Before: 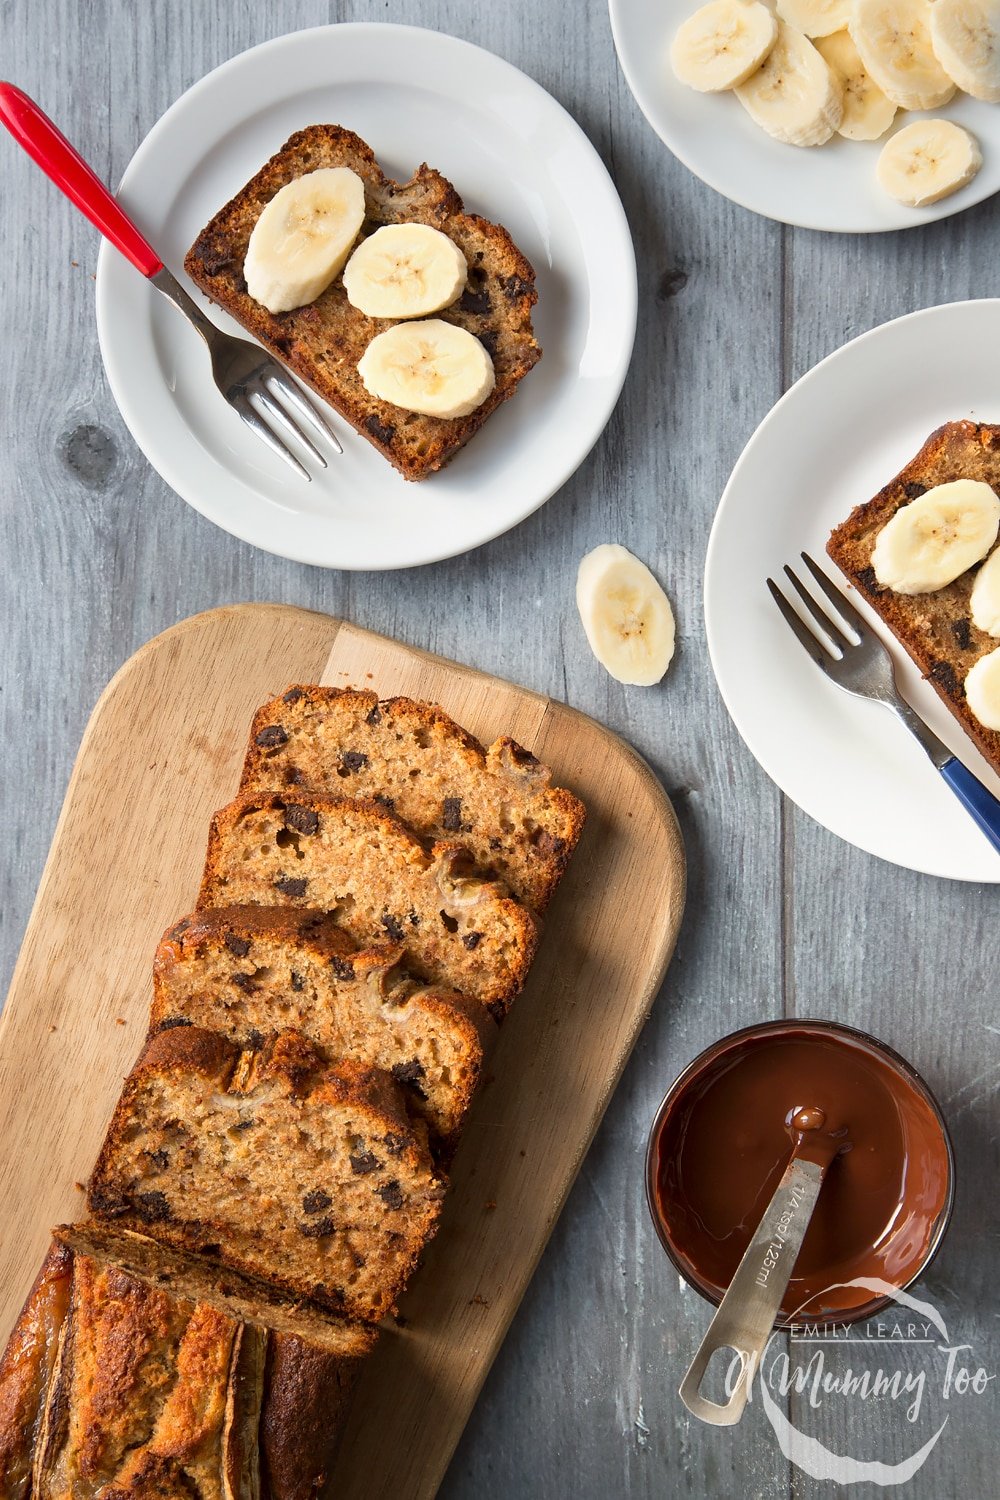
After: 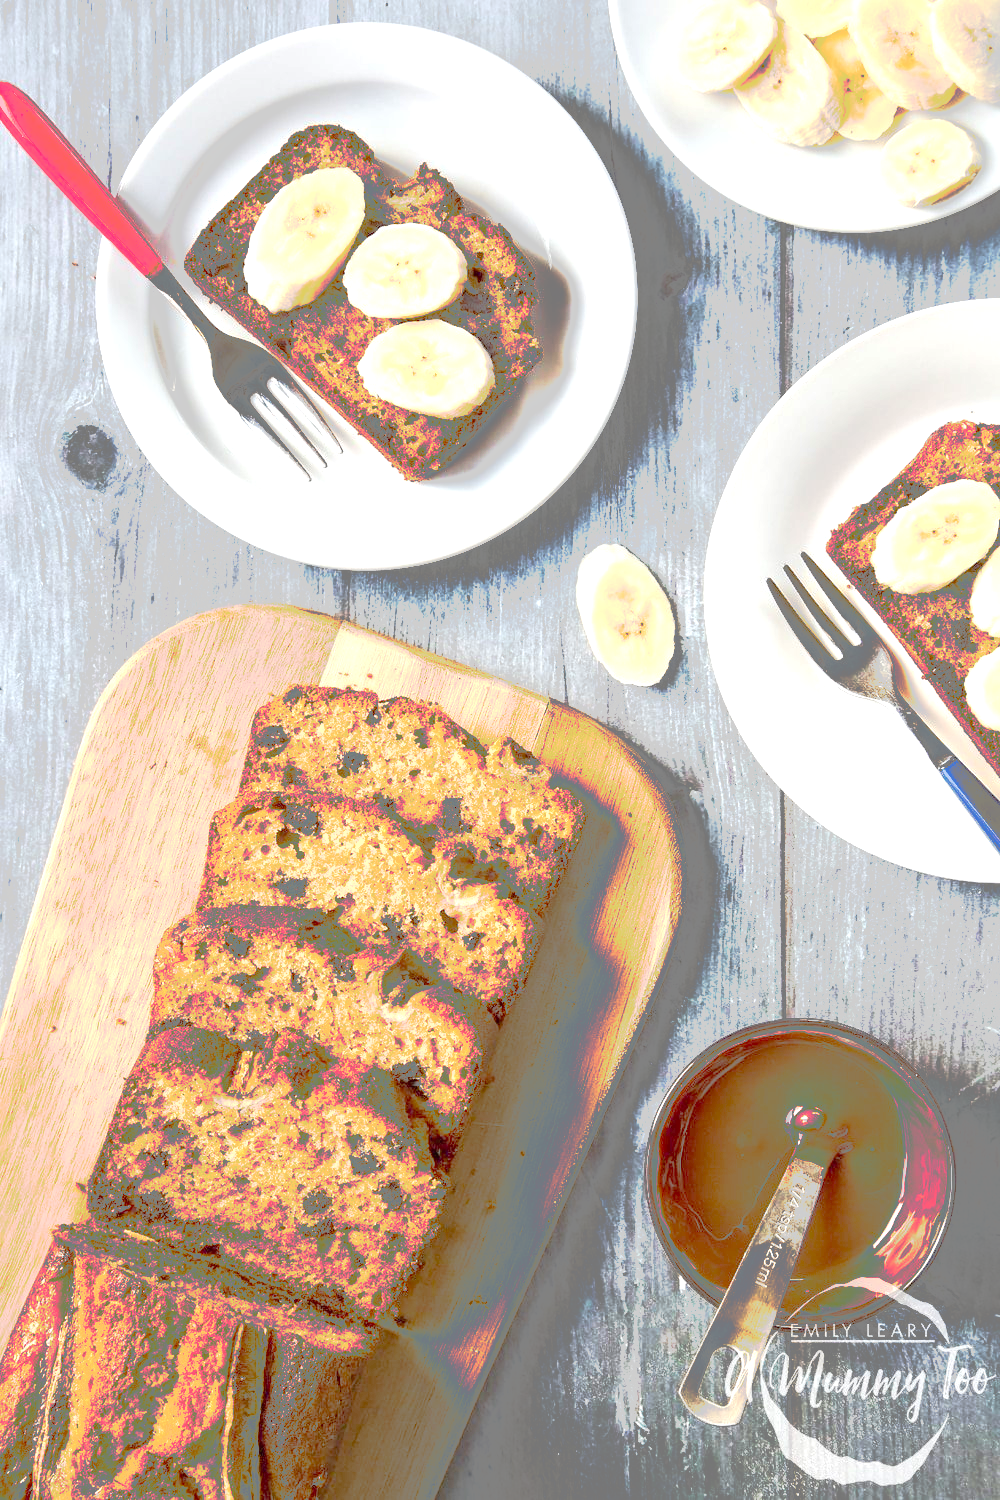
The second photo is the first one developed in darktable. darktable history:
exposure: black level correction 0, exposure 0.696 EV, compensate highlight preservation false
tone curve: curves: ch0 [(0, 0) (0.003, 0.011) (0.011, 0.043) (0.025, 0.133) (0.044, 0.226) (0.069, 0.303) (0.1, 0.371) (0.136, 0.429) (0.177, 0.482) (0.224, 0.516) (0.277, 0.539) (0.335, 0.535) (0.399, 0.517) (0.468, 0.498) (0.543, 0.523) (0.623, 0.655) (0.709, 0.83) (0.801, 0.827) (0.898, 0.89) (1, 1)], preserve colors none
